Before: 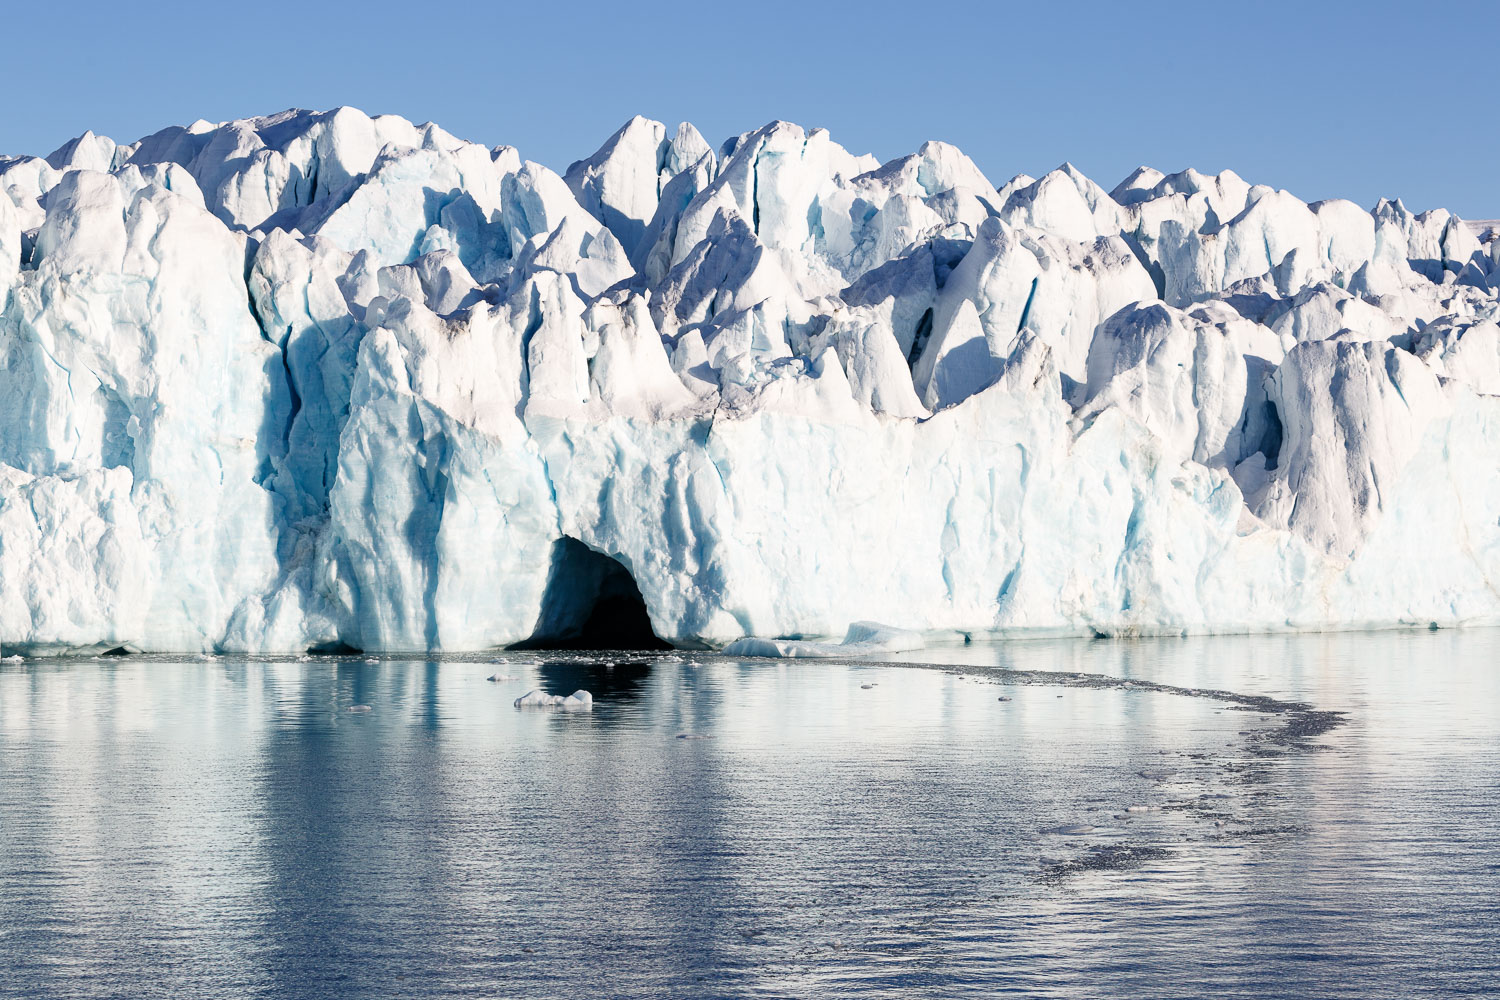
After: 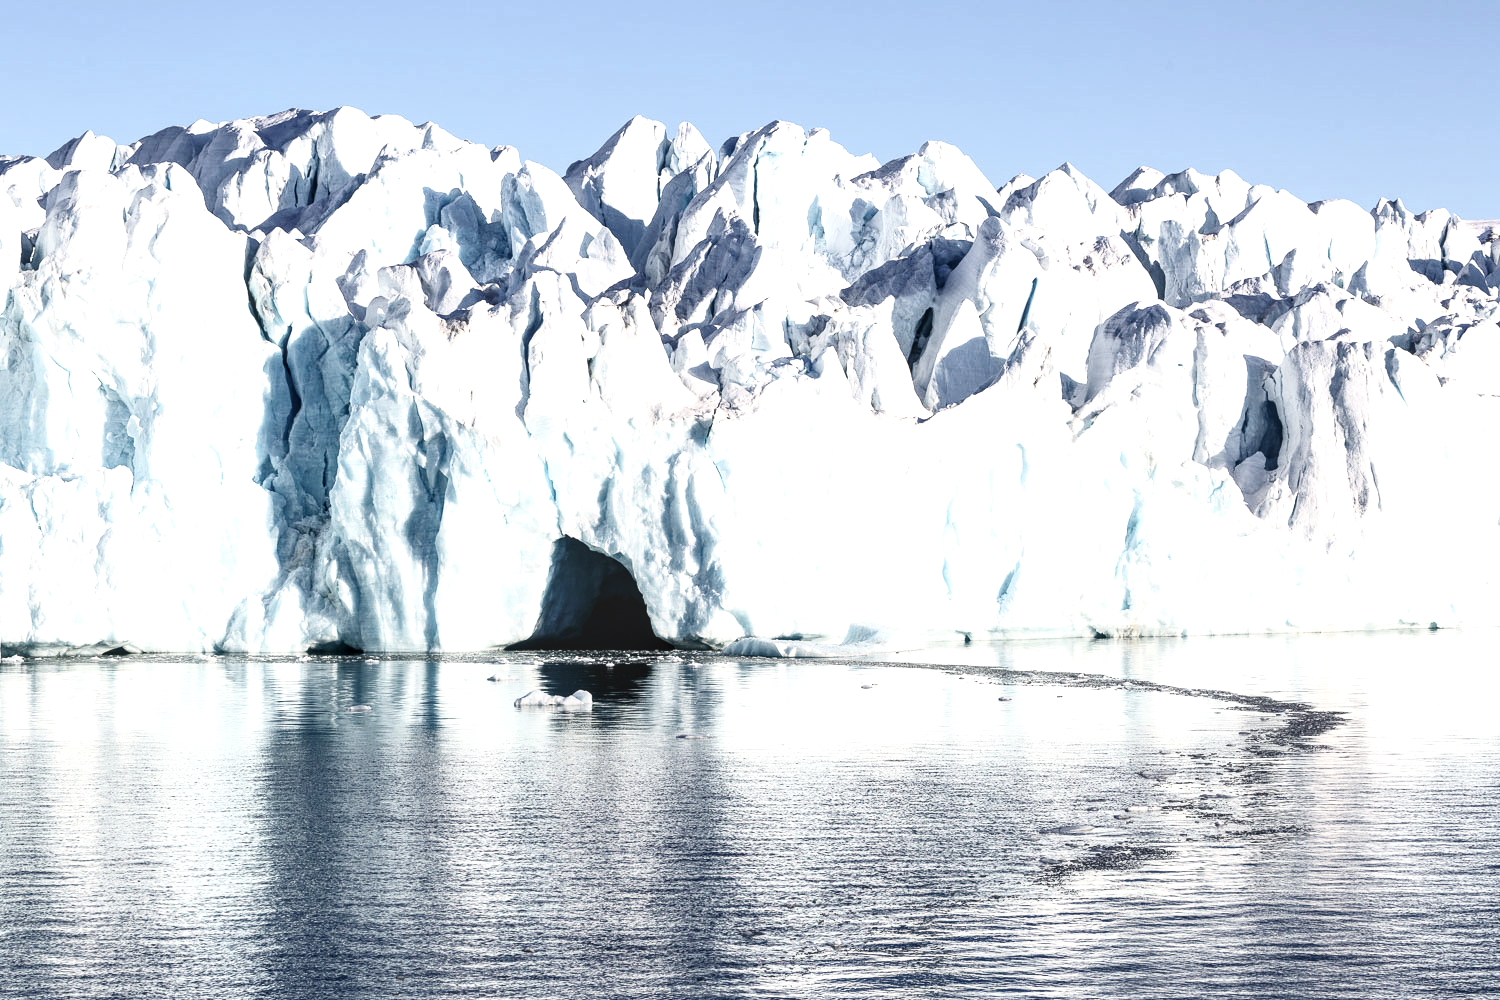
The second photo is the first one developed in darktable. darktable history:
exposure: black level correction -0.002, exposure 0.547 EV, compensate highlight preservation false
local contrast: on, module defaults
contrast brightness saturation: contrast 0.252, saturation -0.312
